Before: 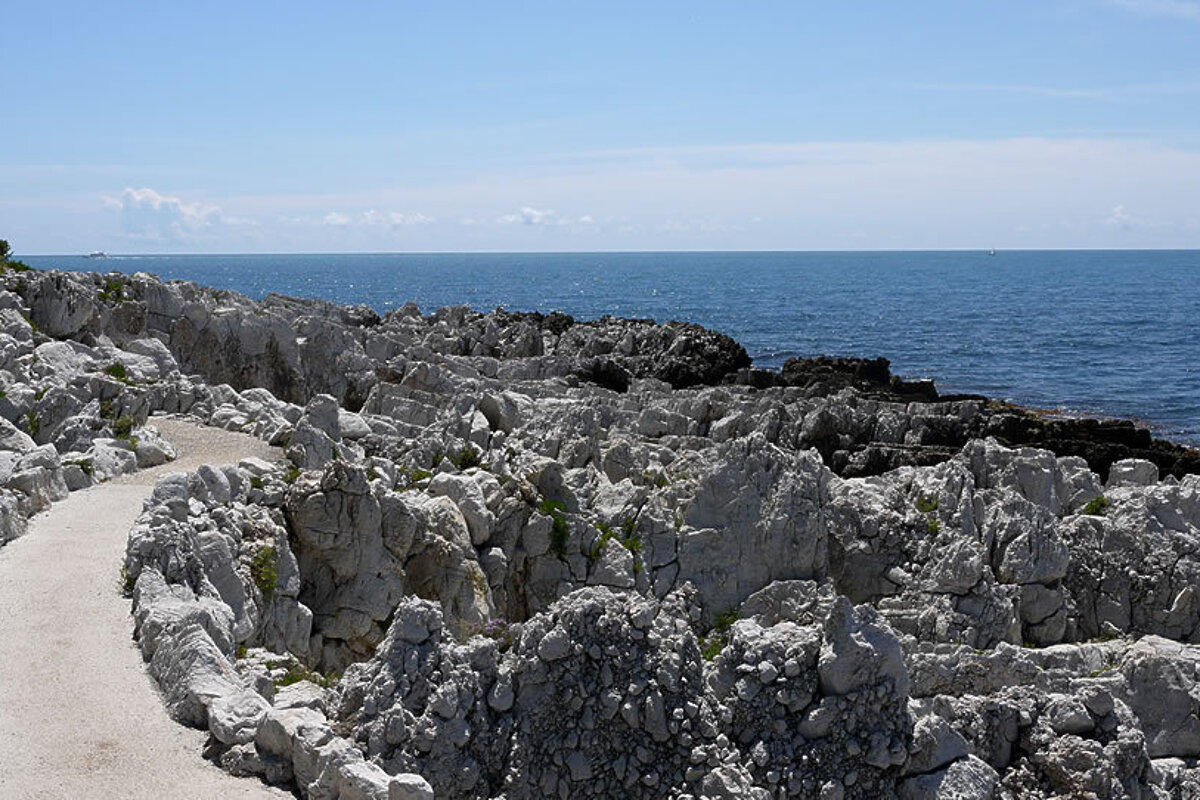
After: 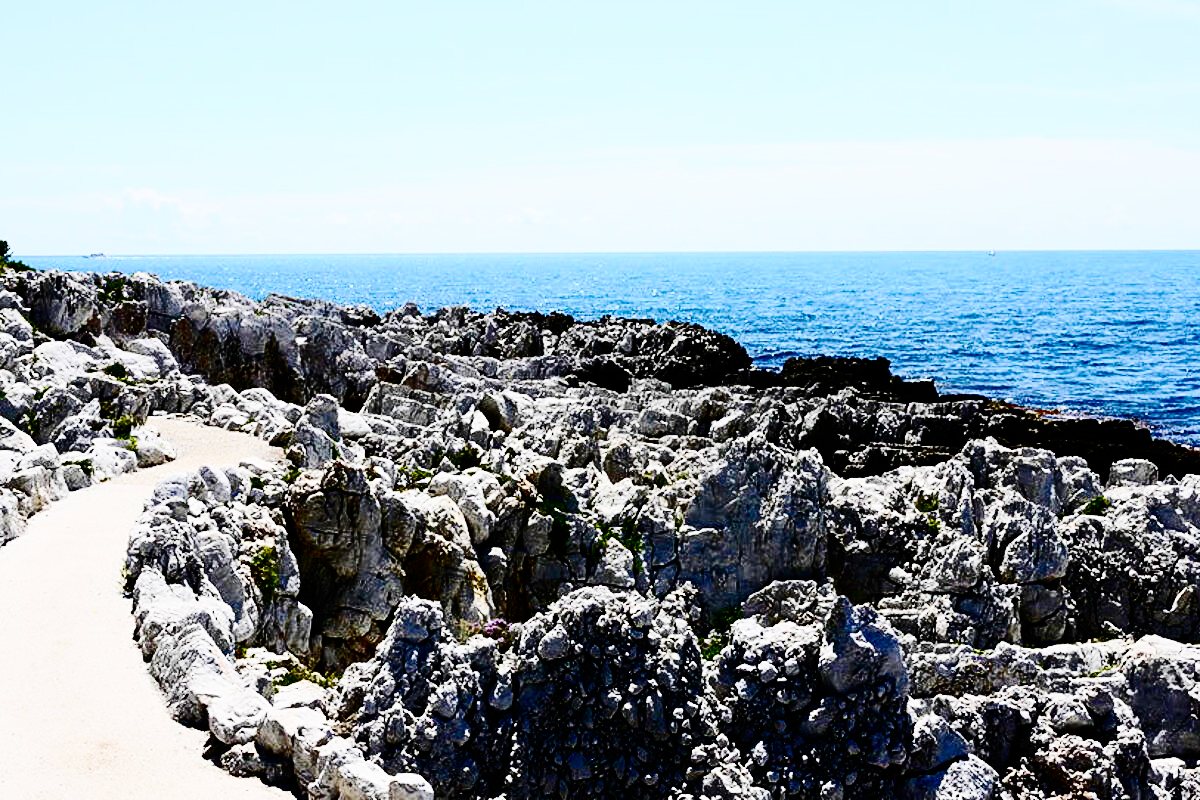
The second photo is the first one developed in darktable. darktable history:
contrast brightness saturation: contrast 0.4, brightness 0.05, saturation 0.25
base curve: curves: ch0 [(0, 0) (0.036, 0.01) (0.123, 0.254) (0.258, 0.504) (0.507, 0.748) (1, 1)], preserve colors none
